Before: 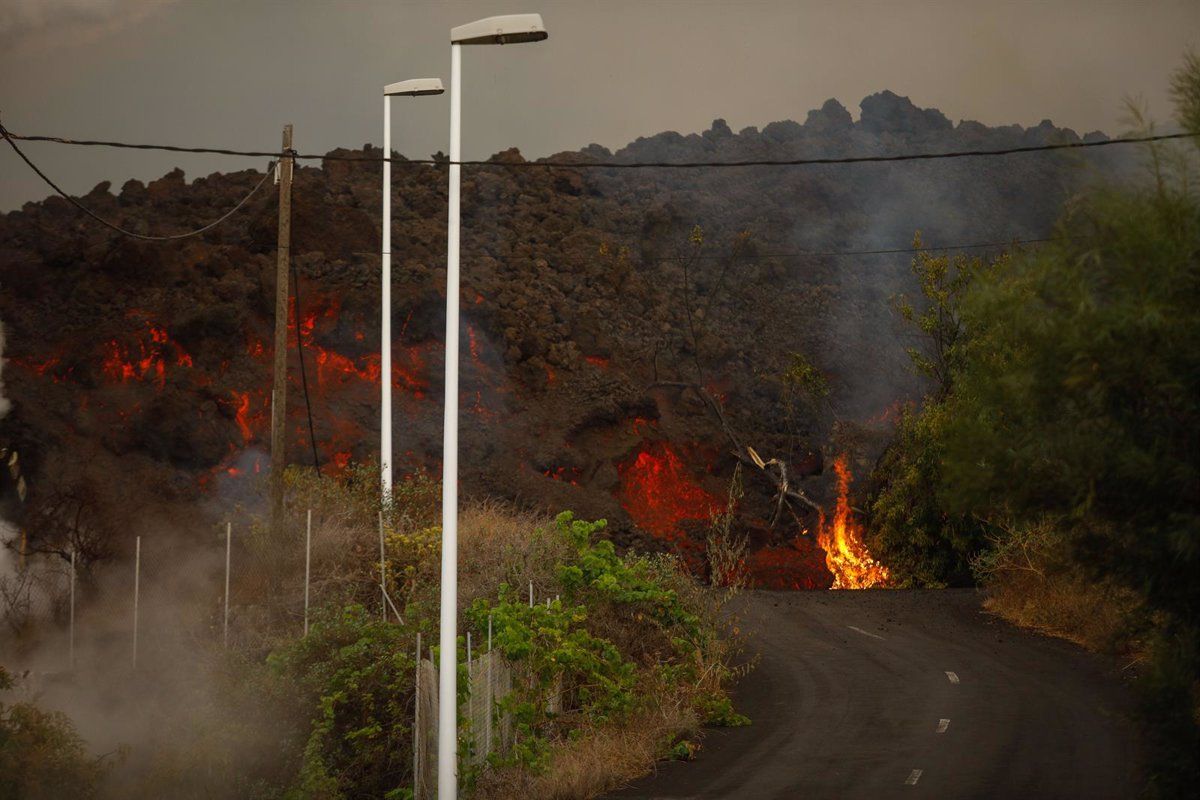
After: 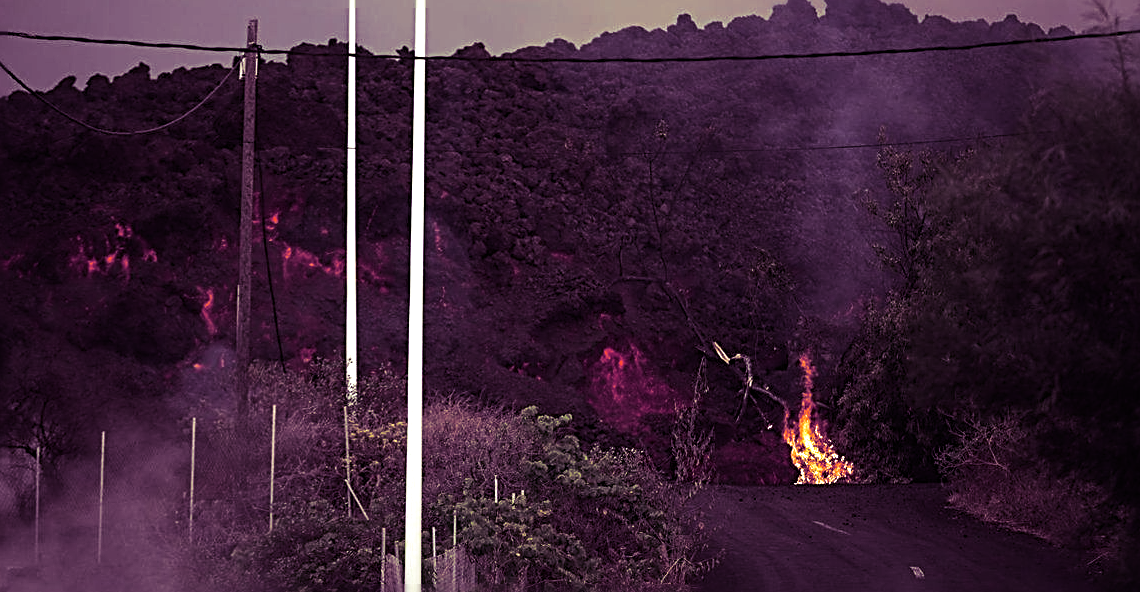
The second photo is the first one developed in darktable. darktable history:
tone equalizer: -8 EV -0.75 EV, -7 EV -0.7 EV, -6 EV -0.6 EV, -5 EV -0.4 EV, -3 EV 0.4 EV, -2 EV 0.6 EV, -1 EV 0.7 EV, +0 EV 0.75 EV, edges refinement/feathering 500, mask exposure compensation -1.57 EV, preserve details no
crop and rotate: left 2.991%, top 13.302%, right 1.981%, bottom 12.636%
sharpen: radius 2.817, amount 0.715
split-toning: shadows › hue 277.2°, shadows › saturation 0.74
